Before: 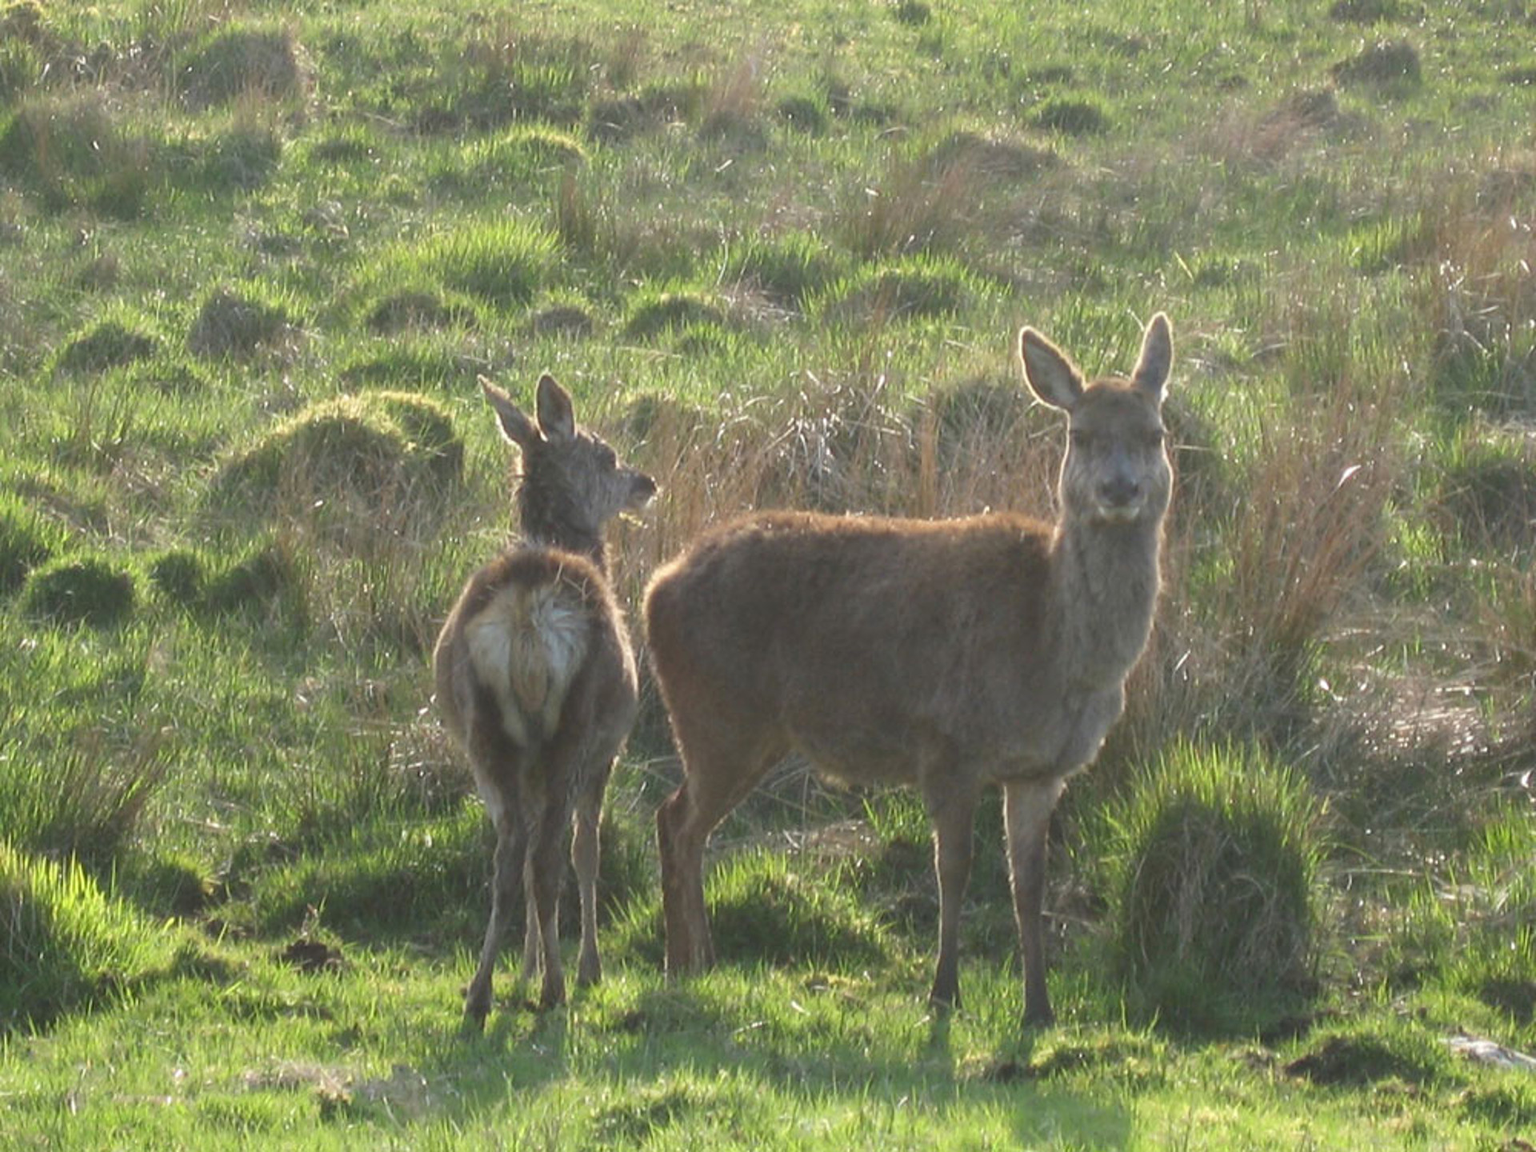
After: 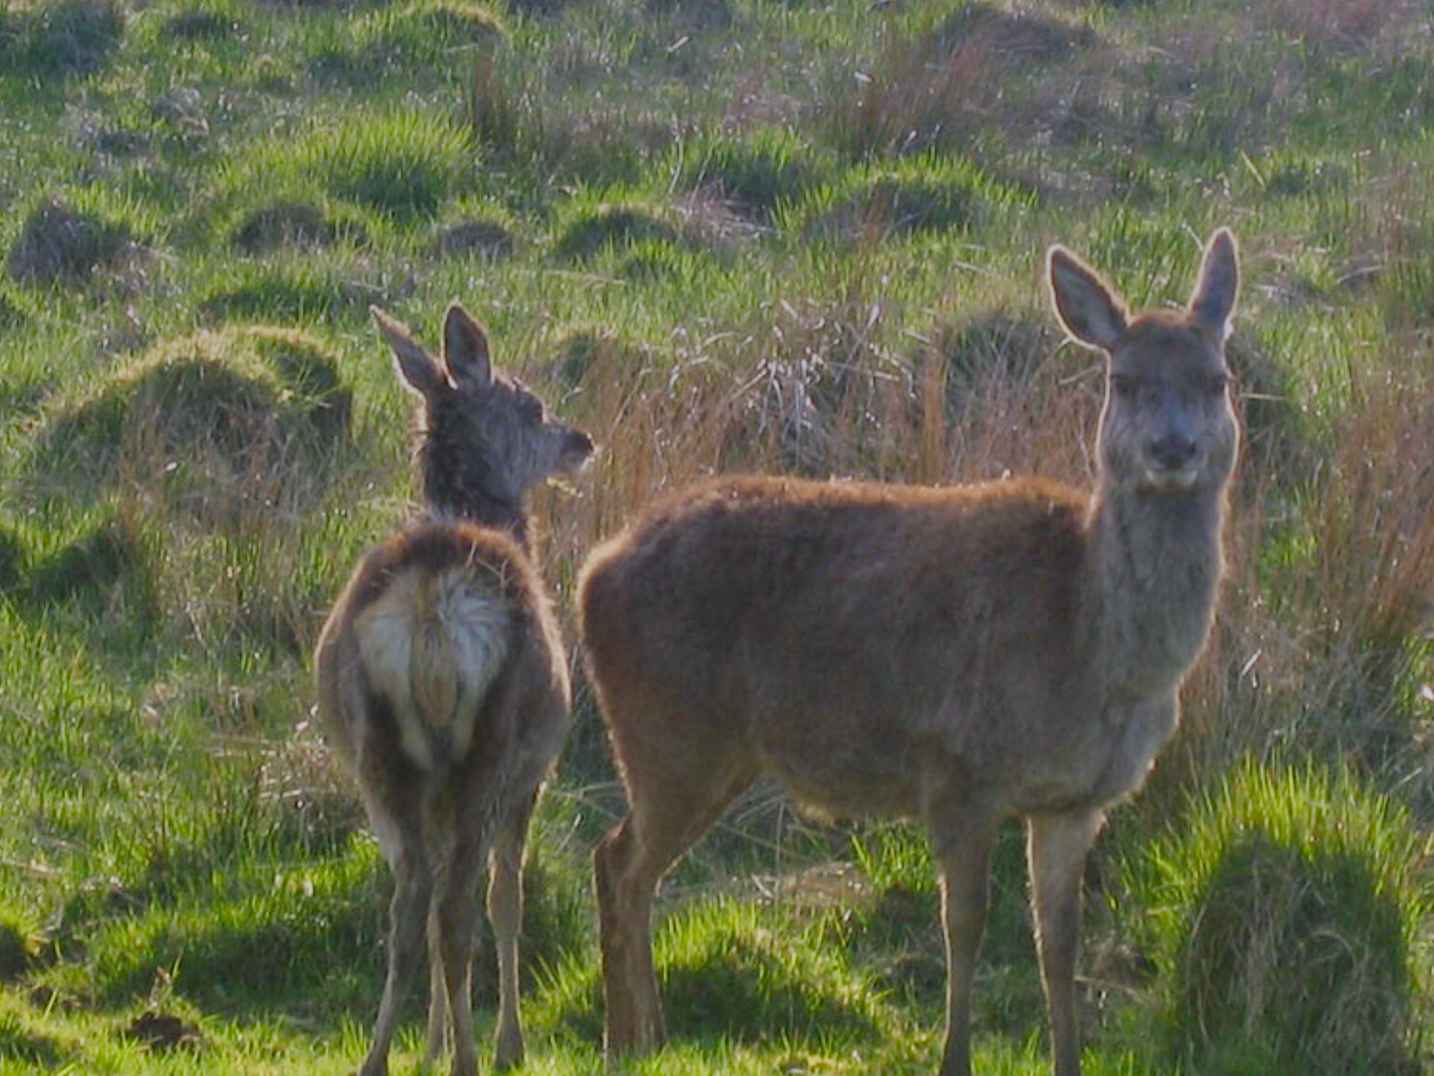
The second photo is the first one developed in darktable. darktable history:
filmic rgb: black relative exposure -6.68 EV, white relative exposure 4.56 EV, hardness 3.25
shadows and highlights: shadows 24.5, highlights -78.15, soften with gaussian
graduated density: hue 238.83°, saturation 50%
color balance rgb: shadows lift › chroma 1%, shadows lift › hue 240.84°, highlights gain › chroma 2%, highlights gain › hue 73.2°, global offset › luminance -0.5%, perceptual saturation grading › global saturation 20%, perceptual saturation grading › highlights -25%, perceptual saturation grading › shadows 50%, global vibrance 25.26%
crop and rotate: left 11.831%, top 11.346%, right 13.429%, bottom 13.899%
